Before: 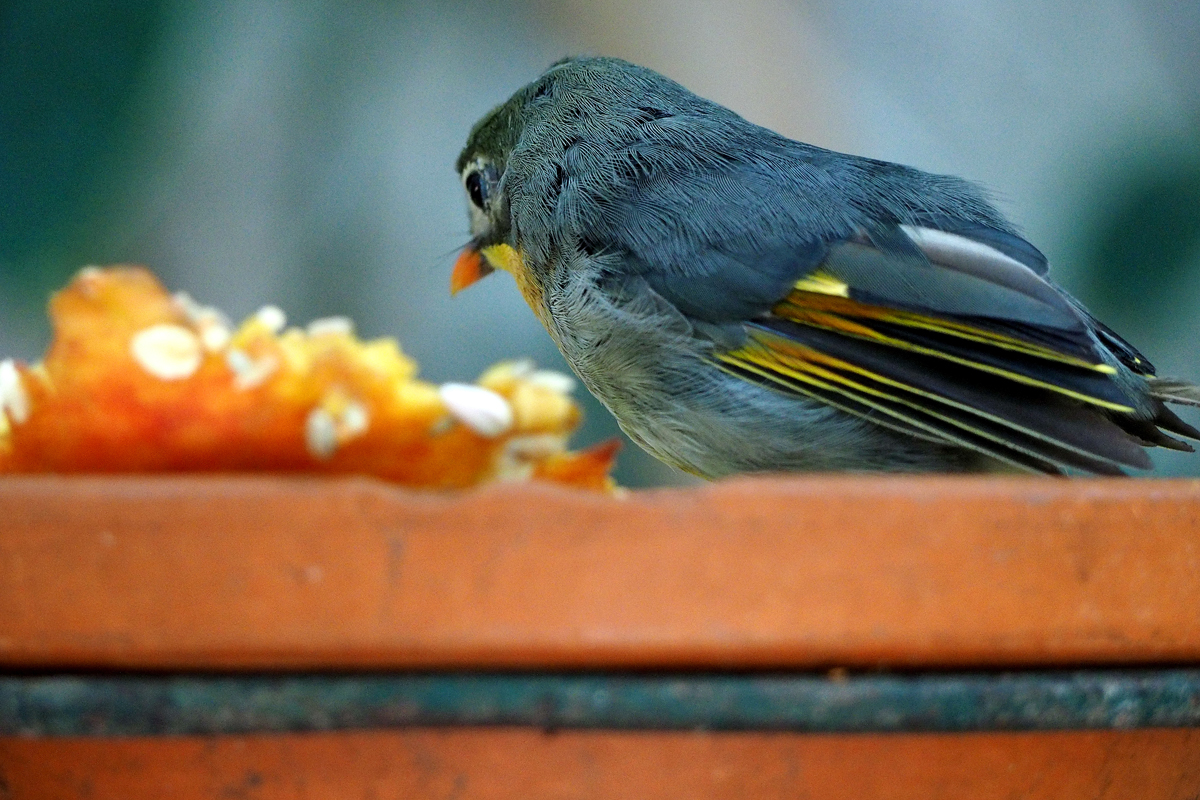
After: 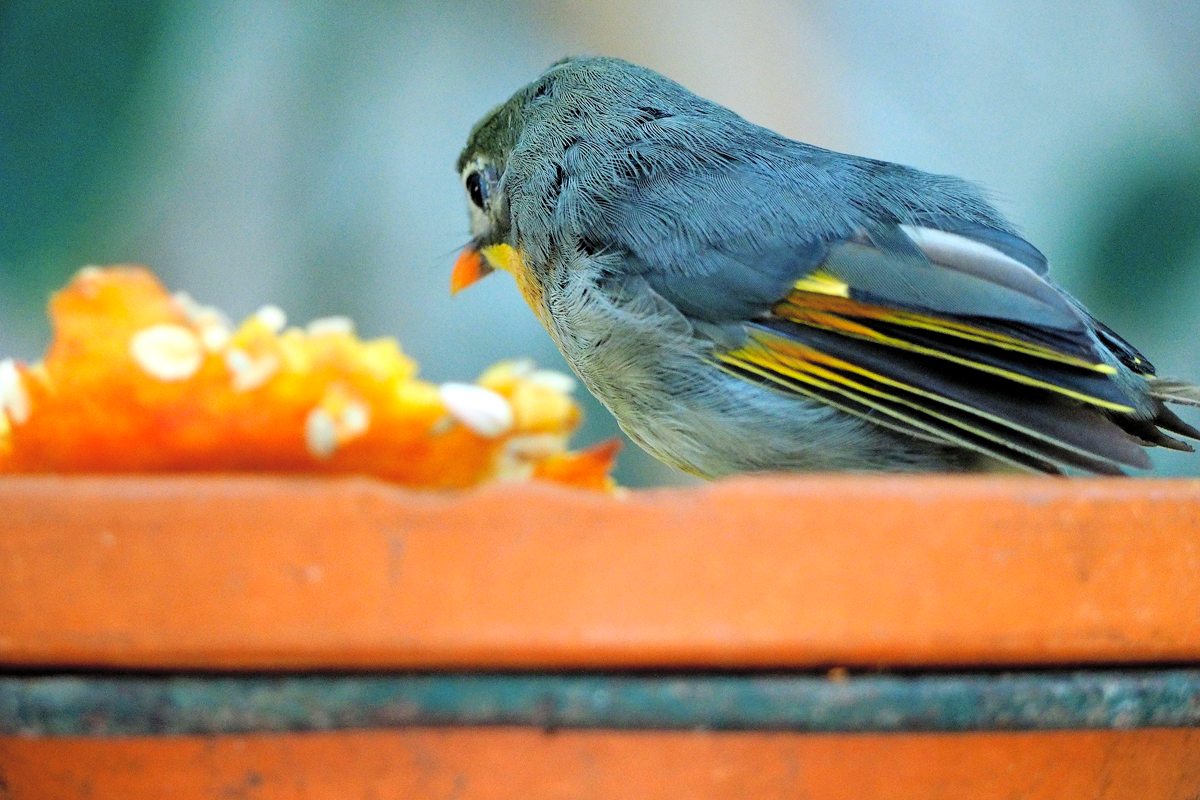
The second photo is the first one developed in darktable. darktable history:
contrast brightness saturation: contrast 0.096, brightness 0.292, saturation 0.139
exposure: compensate highlight preservation false
